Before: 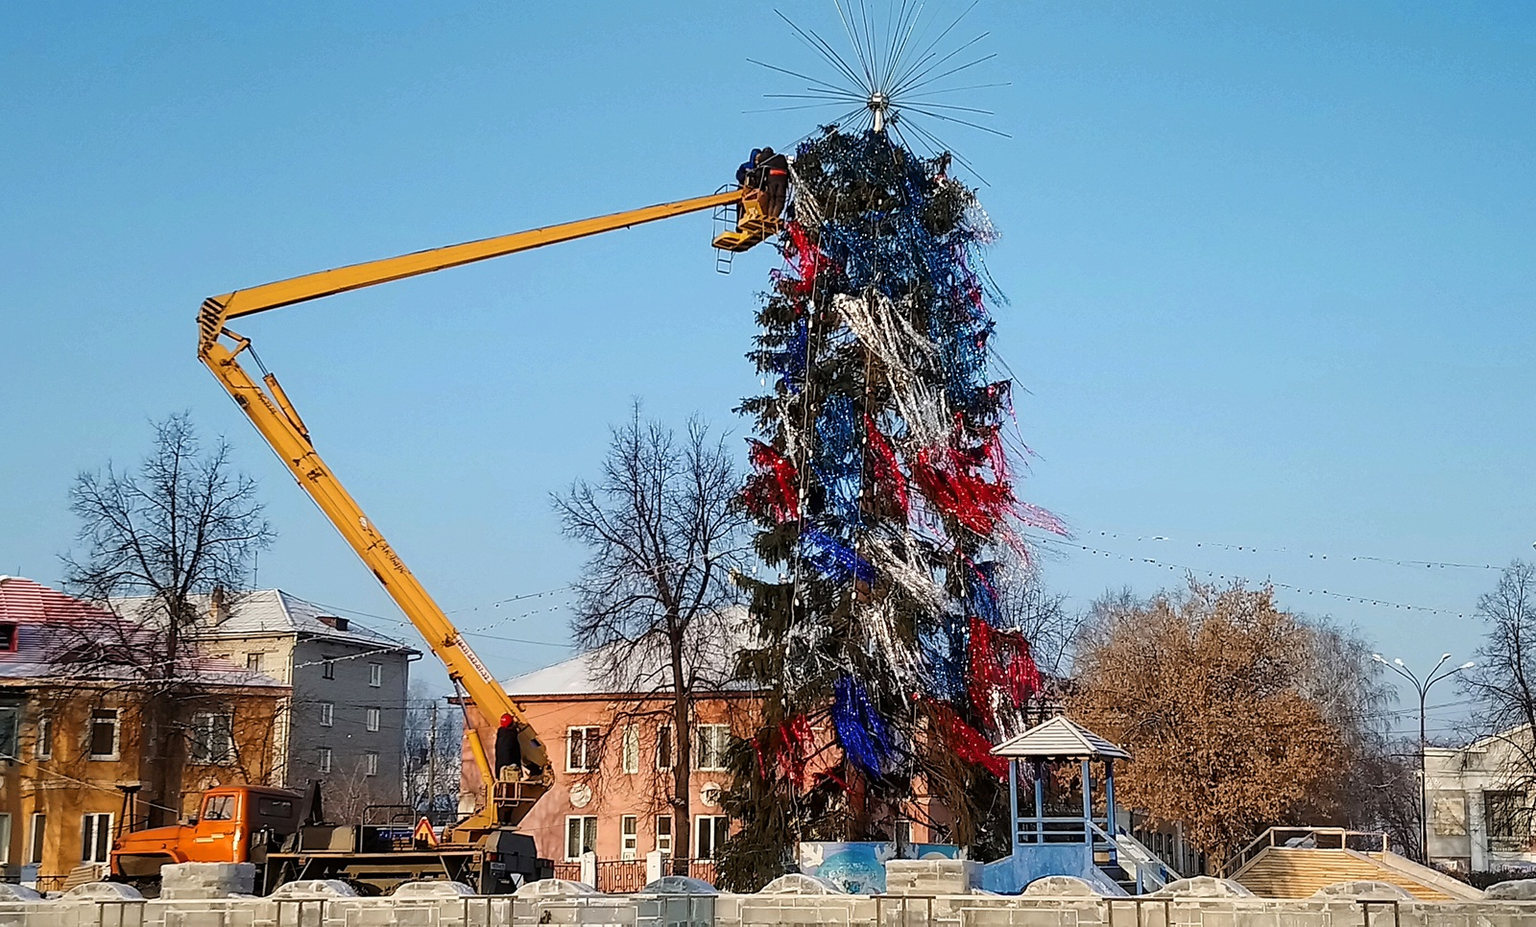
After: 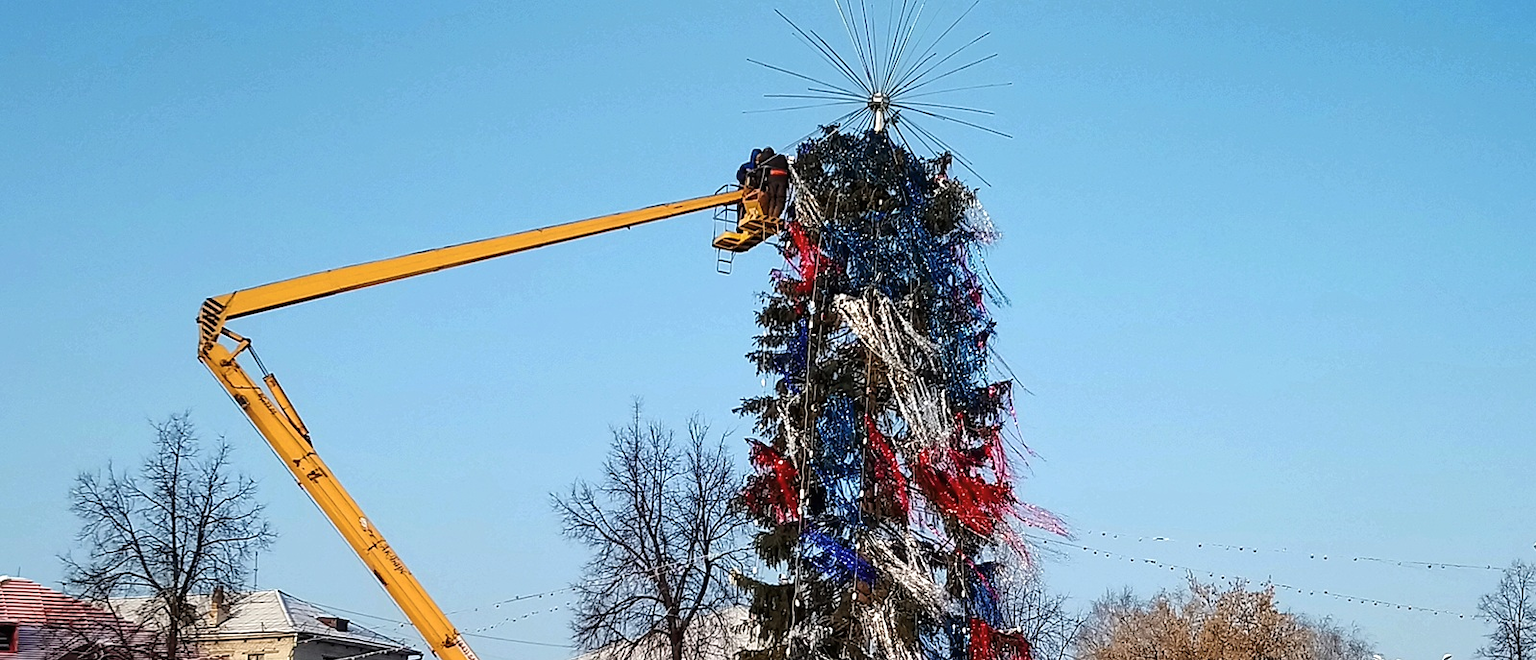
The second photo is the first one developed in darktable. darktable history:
tone equalizer: on, module defaults
contrast brightness saturation: saturation -0.069
color balance rgb: highlights gain › luminance 14.754%, perceptual saturation grading › global saturation 0.795%, global vibrance 14.163%
crop: right 0%, bottom 28.749%
